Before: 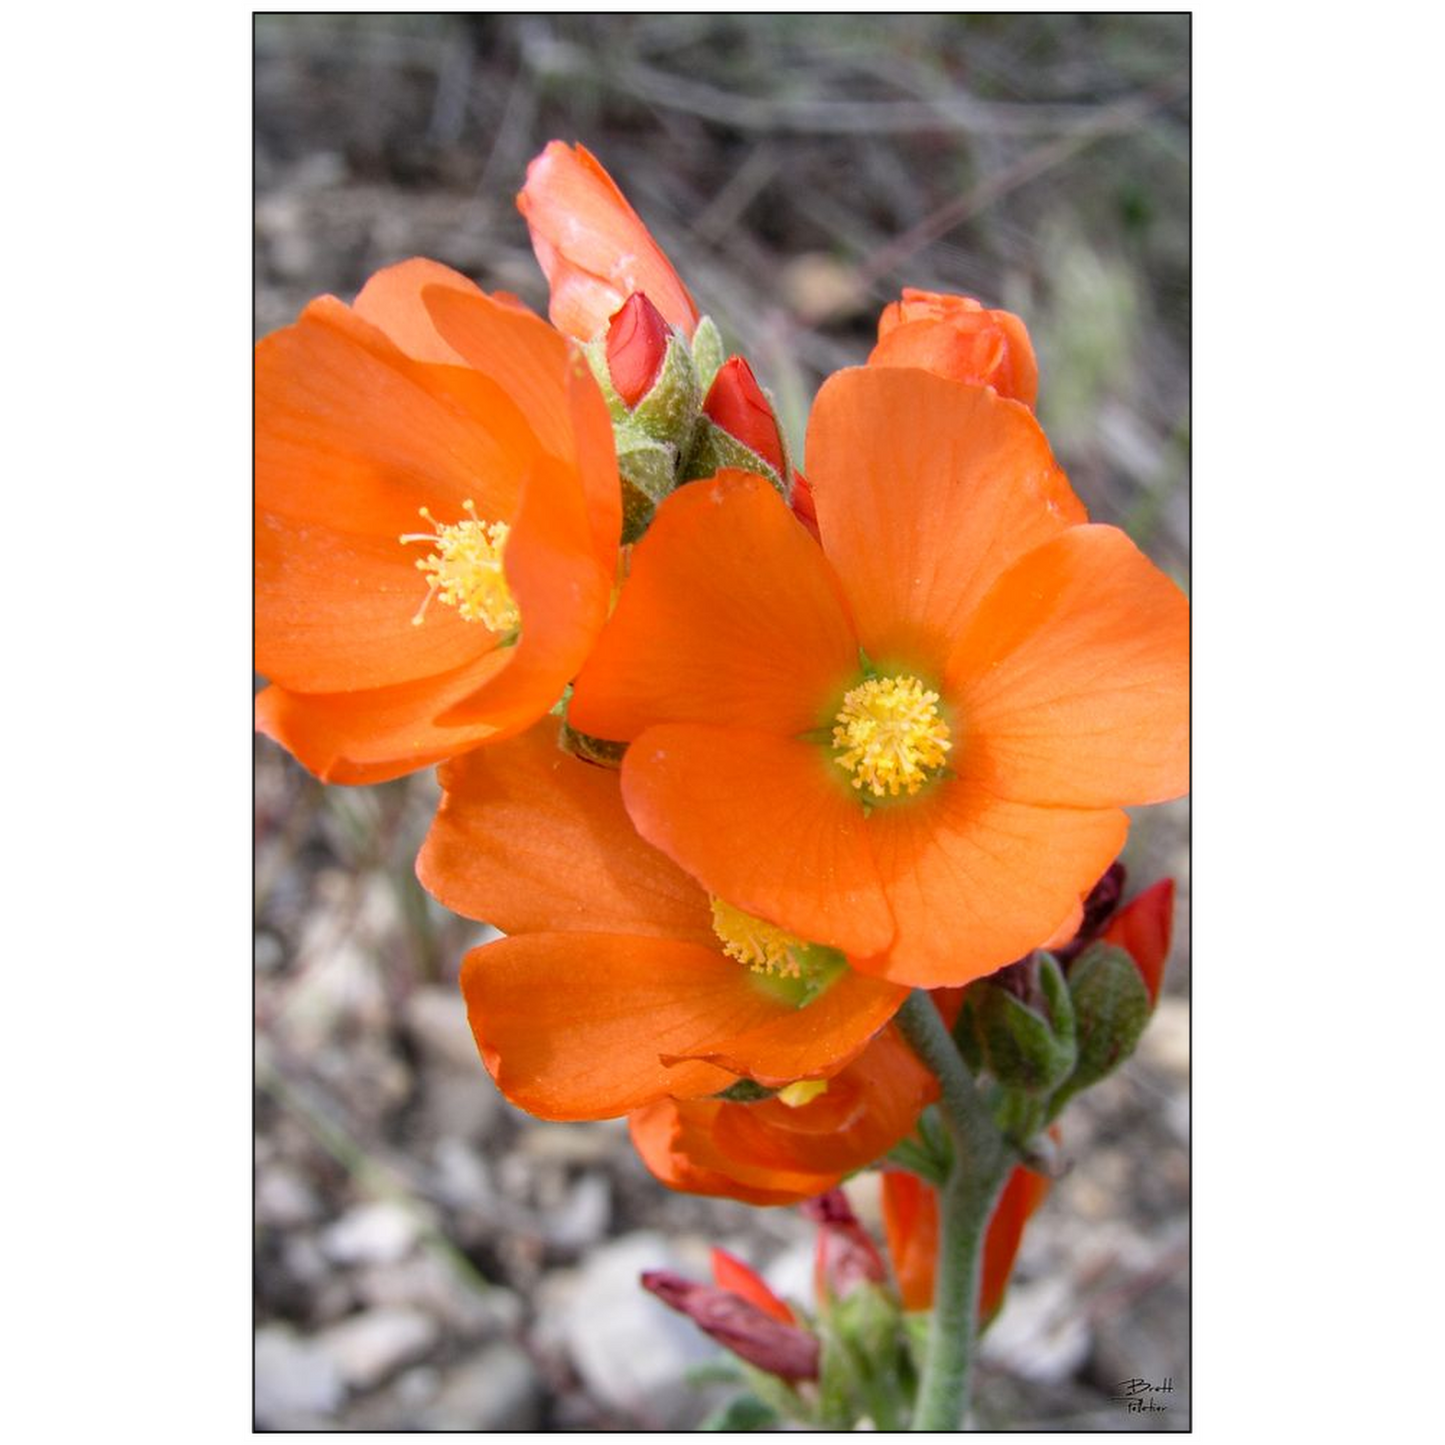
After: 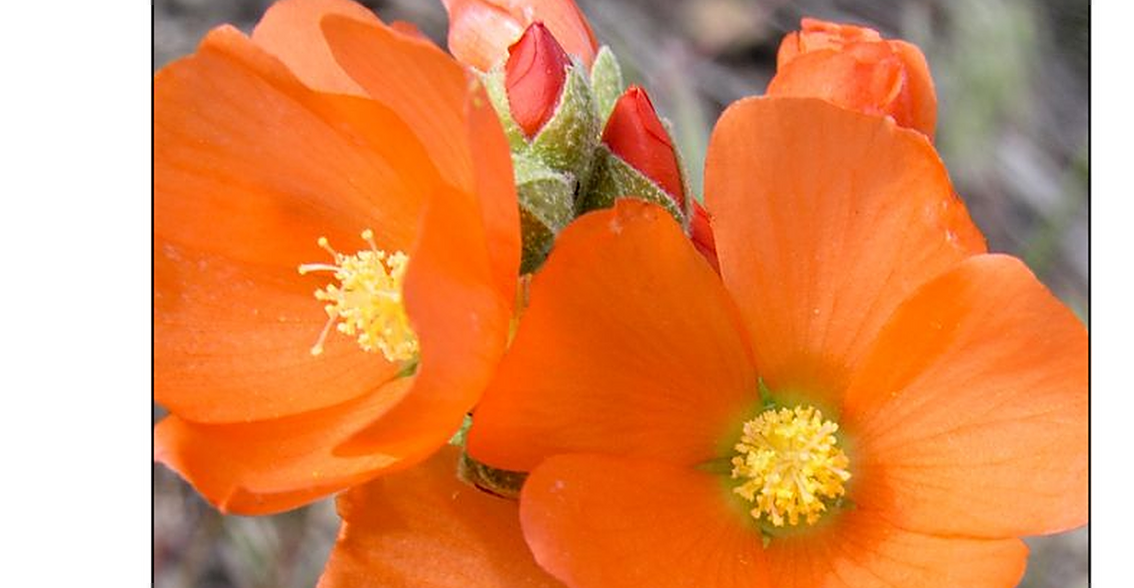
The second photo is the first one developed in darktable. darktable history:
crop: left 7.034%, top 18.745%, right 14.427%, bottom 40.536%
sharpen: on, module defaults
